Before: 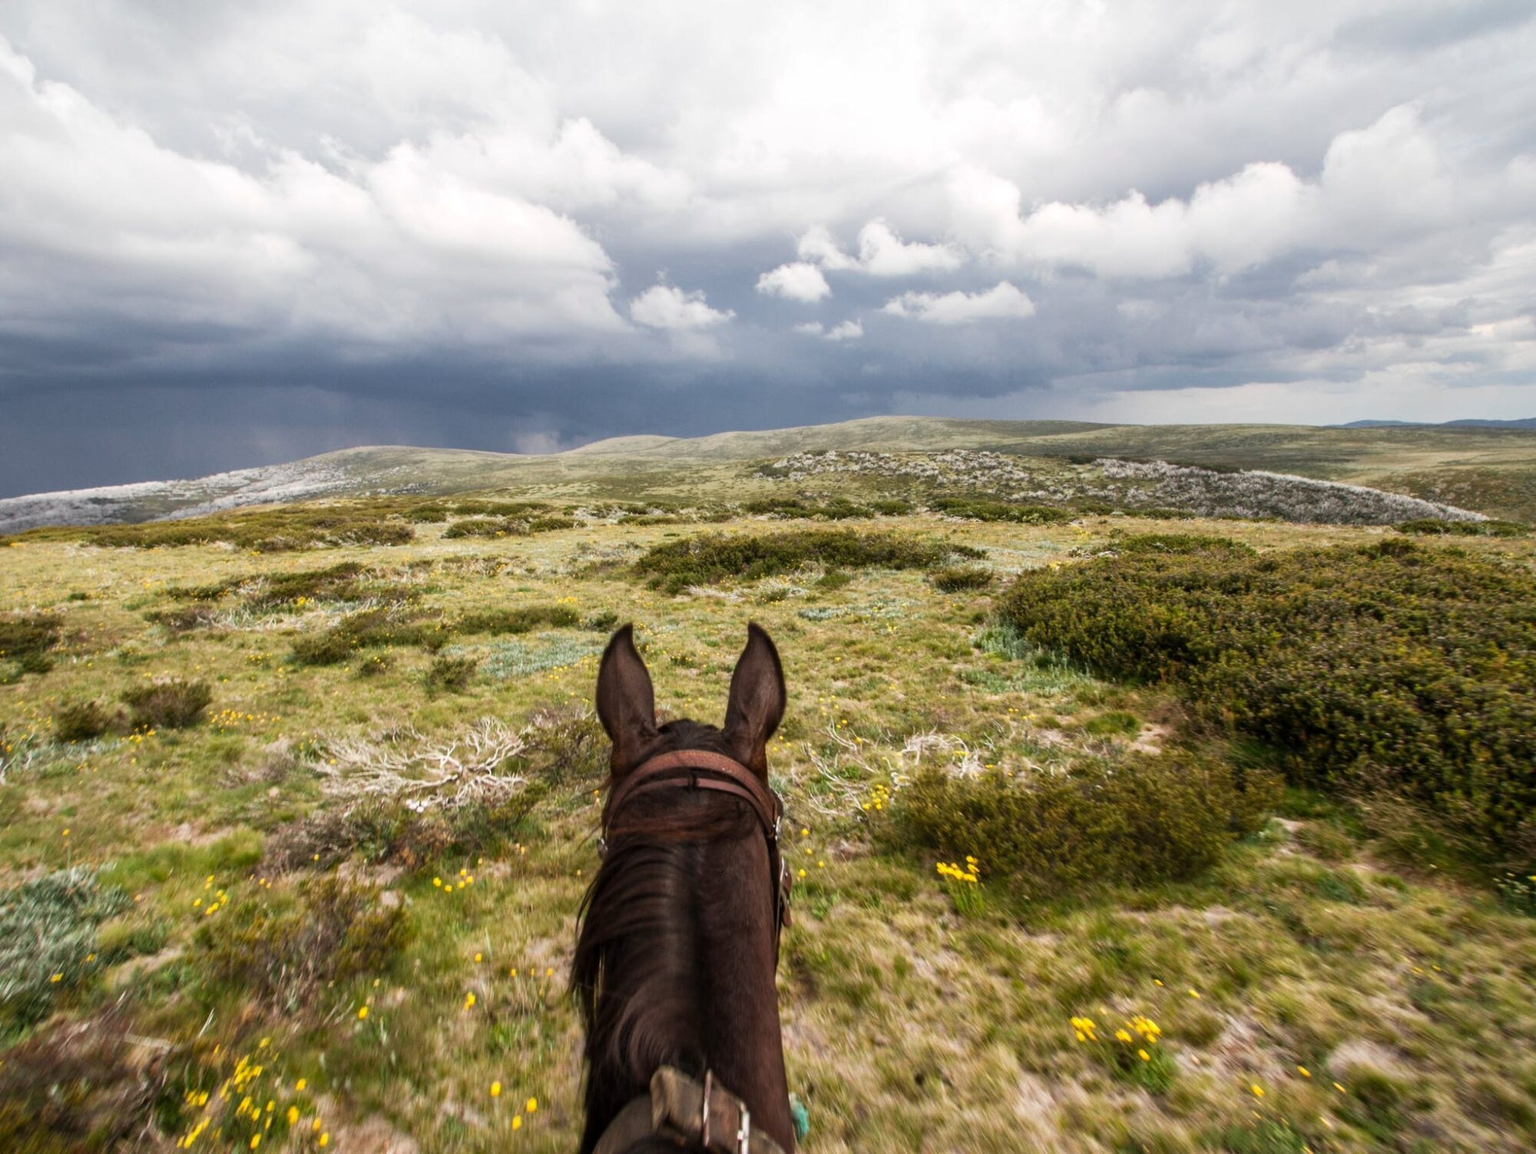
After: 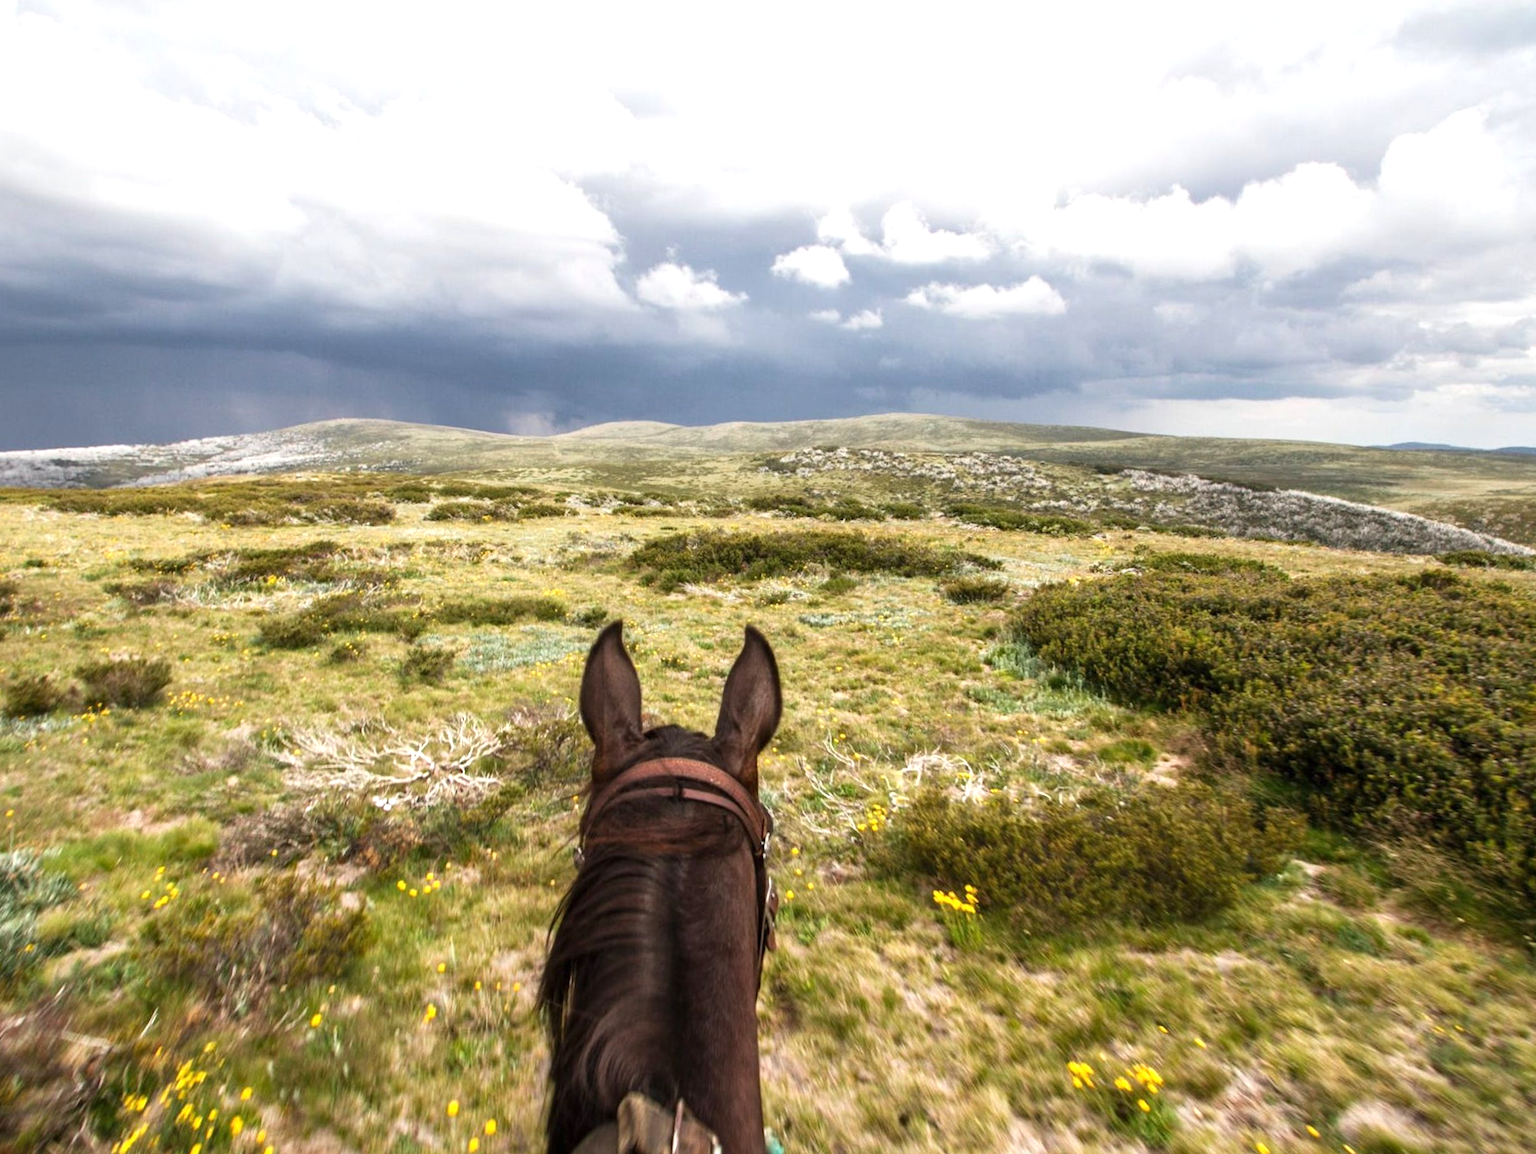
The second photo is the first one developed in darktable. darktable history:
crop and rotate: angle -2.78°
exposure: black level correction 0, exposure 0.499 EV, compensate highlight preservation false
